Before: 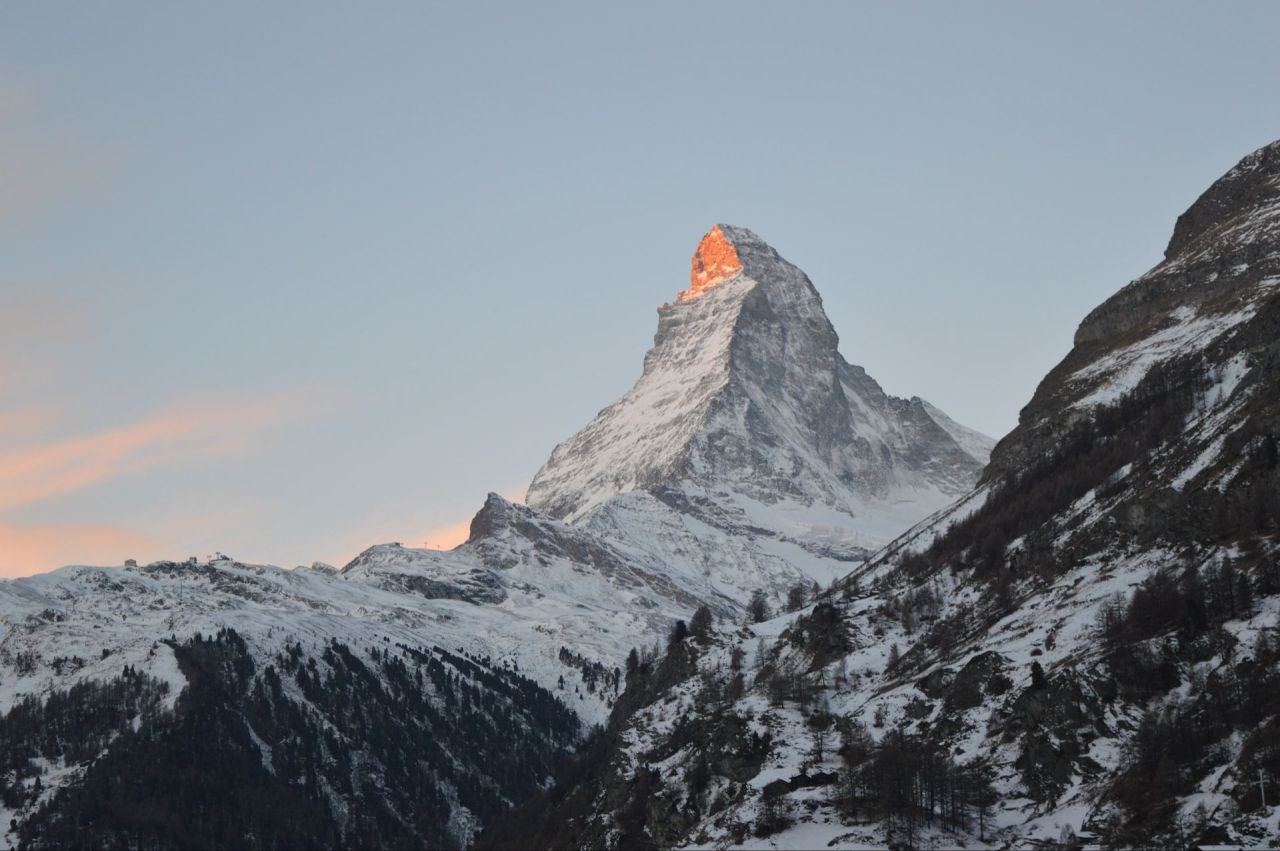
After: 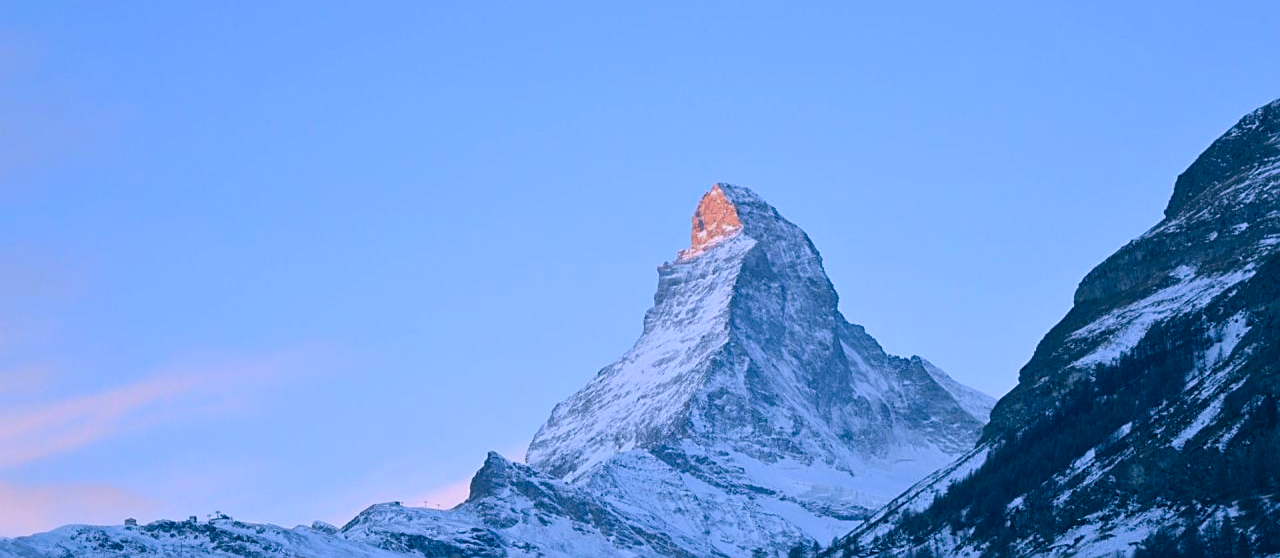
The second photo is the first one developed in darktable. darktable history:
sharpen: on, module defaults
color correction: highlights a* 10.32, highlights b* 14.66, shadows a* -9.59, shadows b* -15.02
crop and rotate: top 4.848%, bottom 29.503%
color calibration: illuminant as shot in camera, x 0.442, y 0.413, temperature 2903.13 K
